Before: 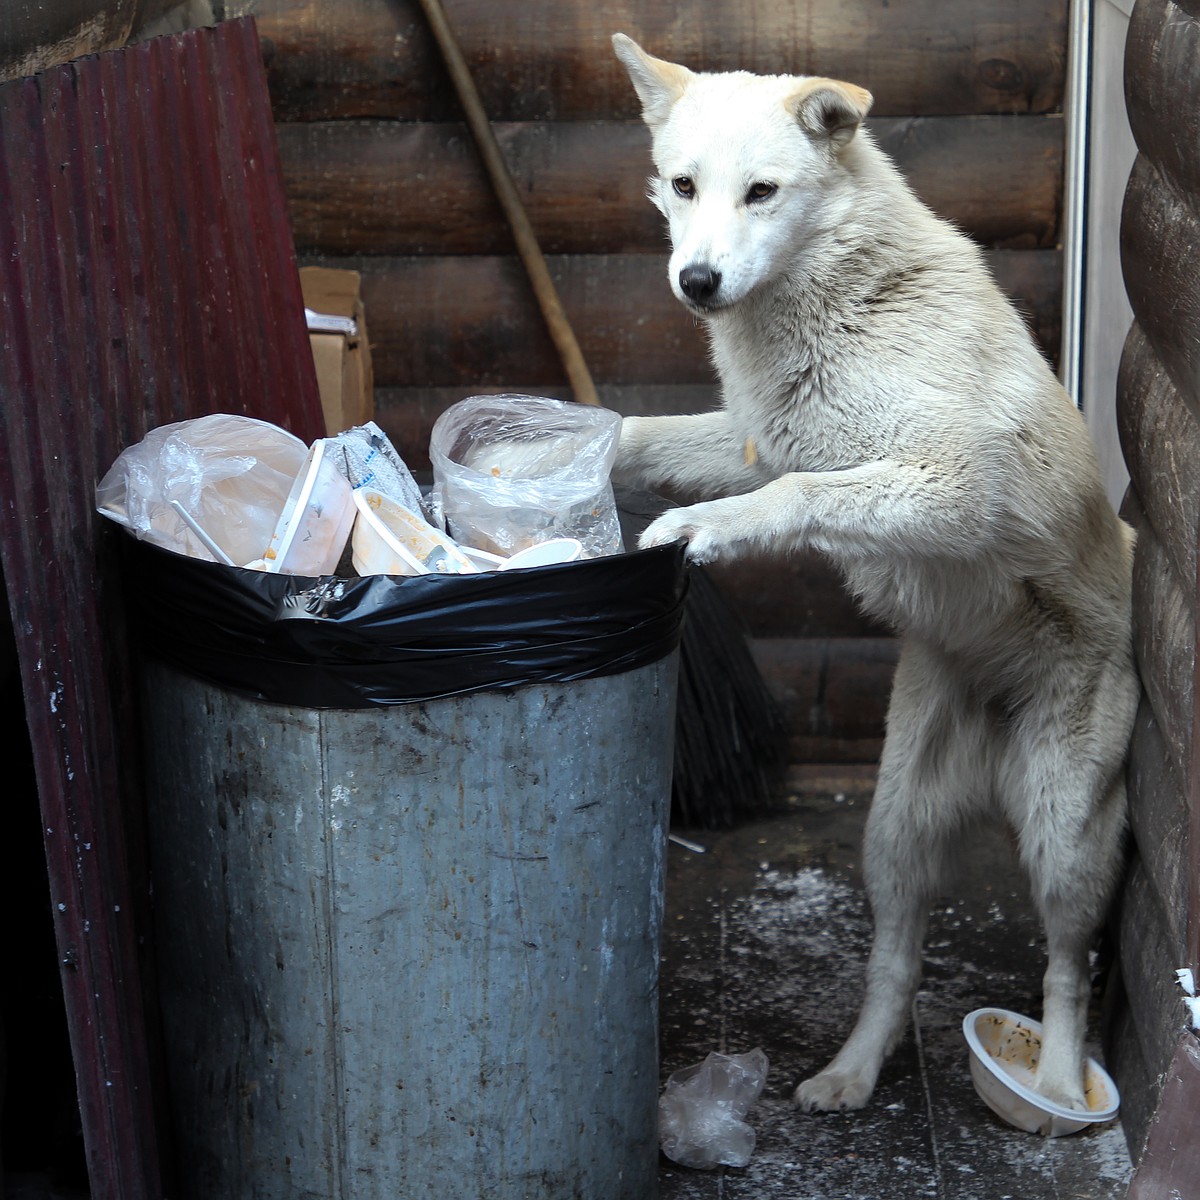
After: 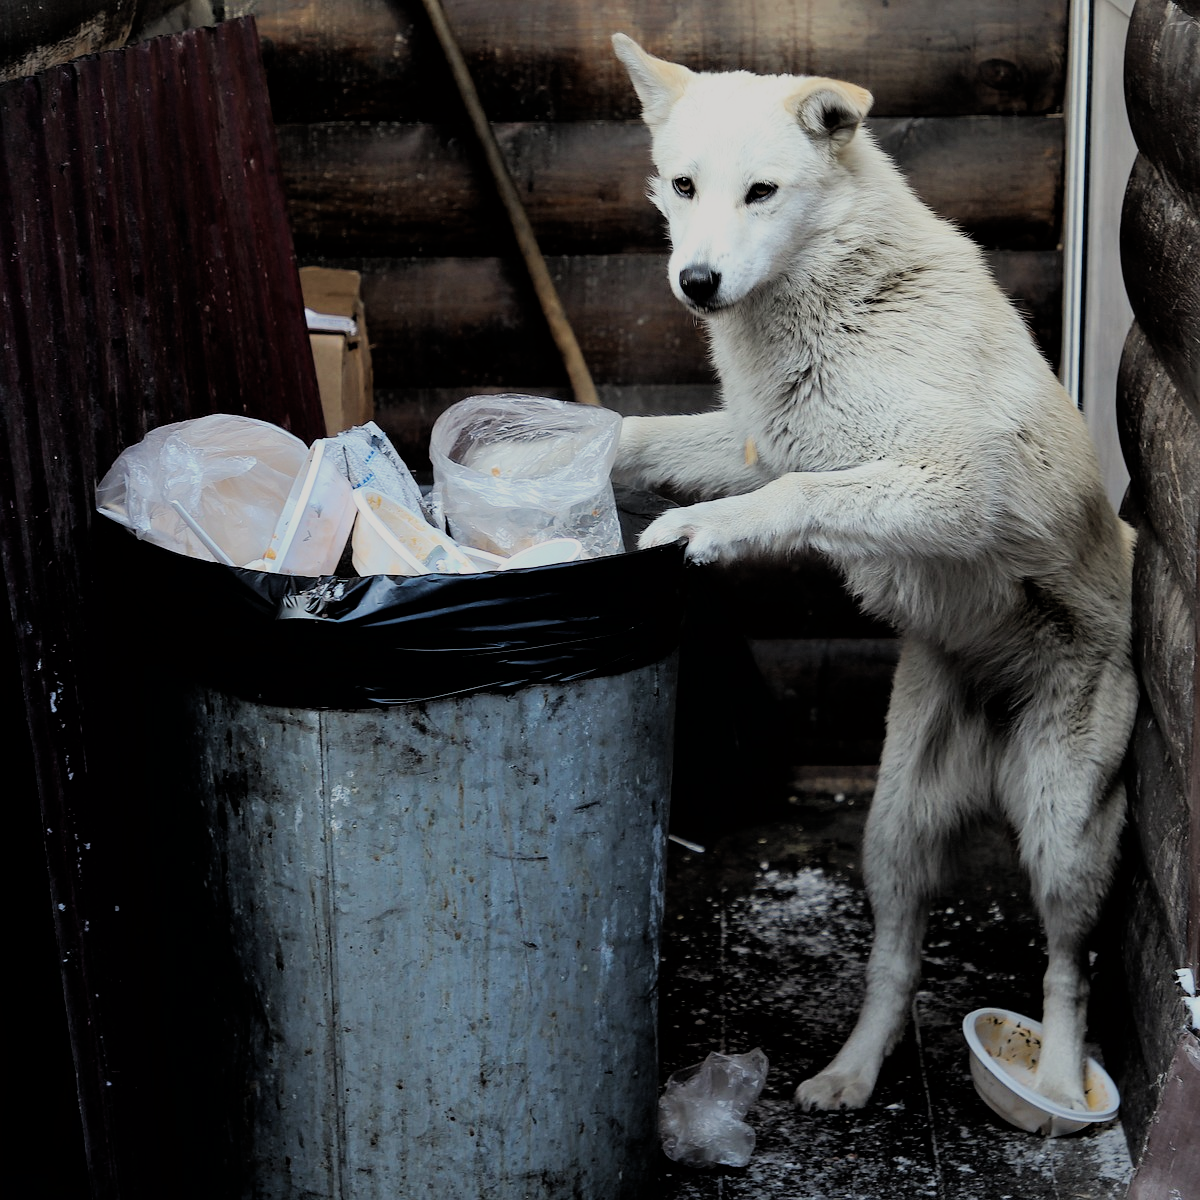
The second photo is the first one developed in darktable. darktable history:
filmic rgb: black relative exposure -4.14 EV, white relative exposure 5.1 EV, hardness 2.11, contrast 1.165
color calibration: x 0.342, y 0.356, temperature 5122 K
